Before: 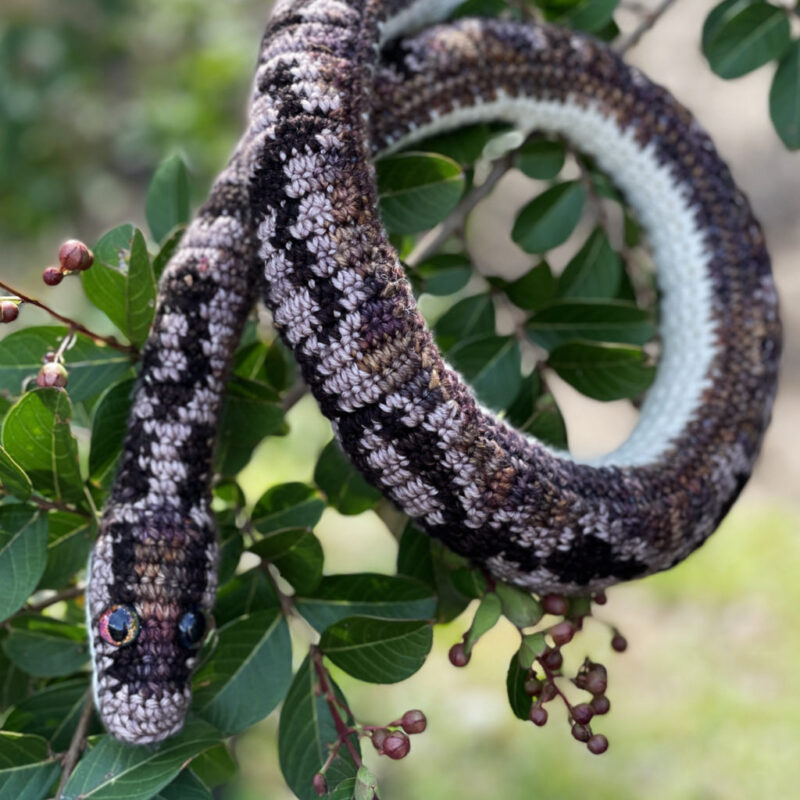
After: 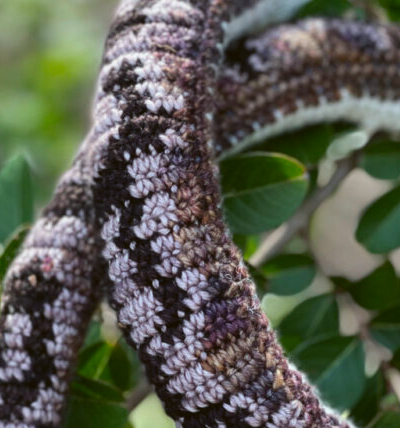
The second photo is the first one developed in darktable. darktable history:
crop: left 19.556%, right 30.401%, bottom 46.458%
color balance: lift [1.004, 1.002, 1.002, 0.998], gamma [1, 1.007, 1.002, 0.993], gain [1, 0.977, 1.013, 1.023], contrast -3.64%
